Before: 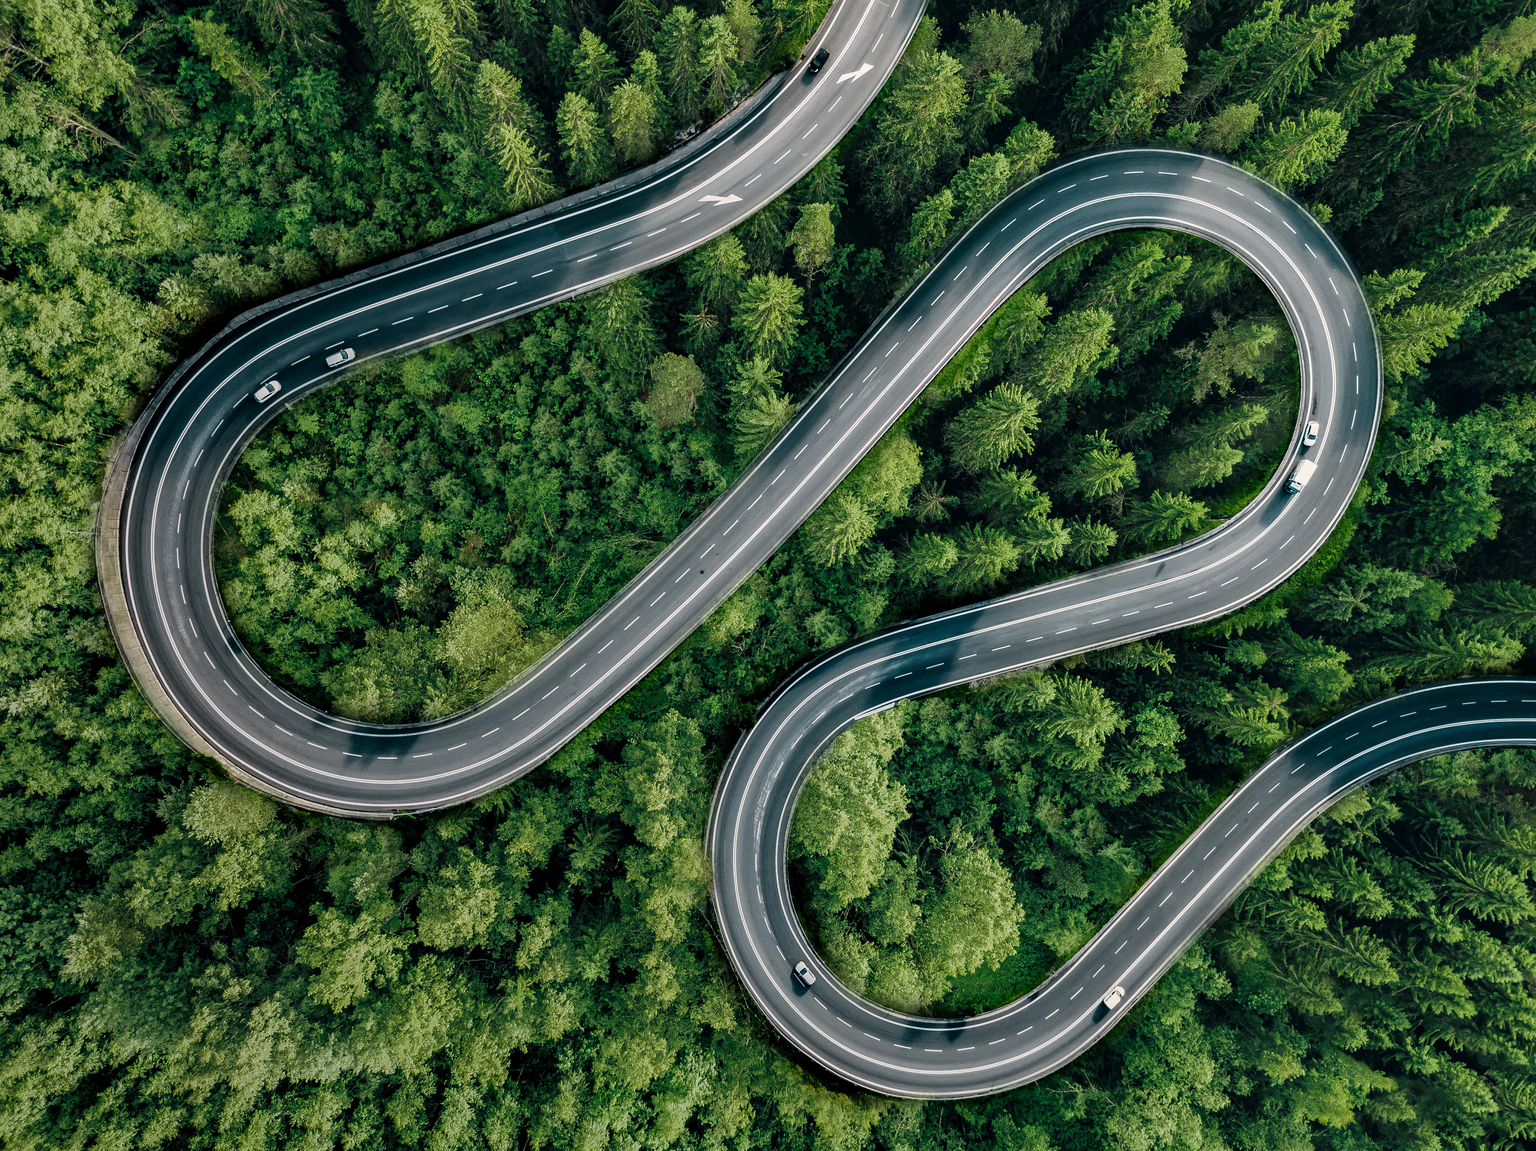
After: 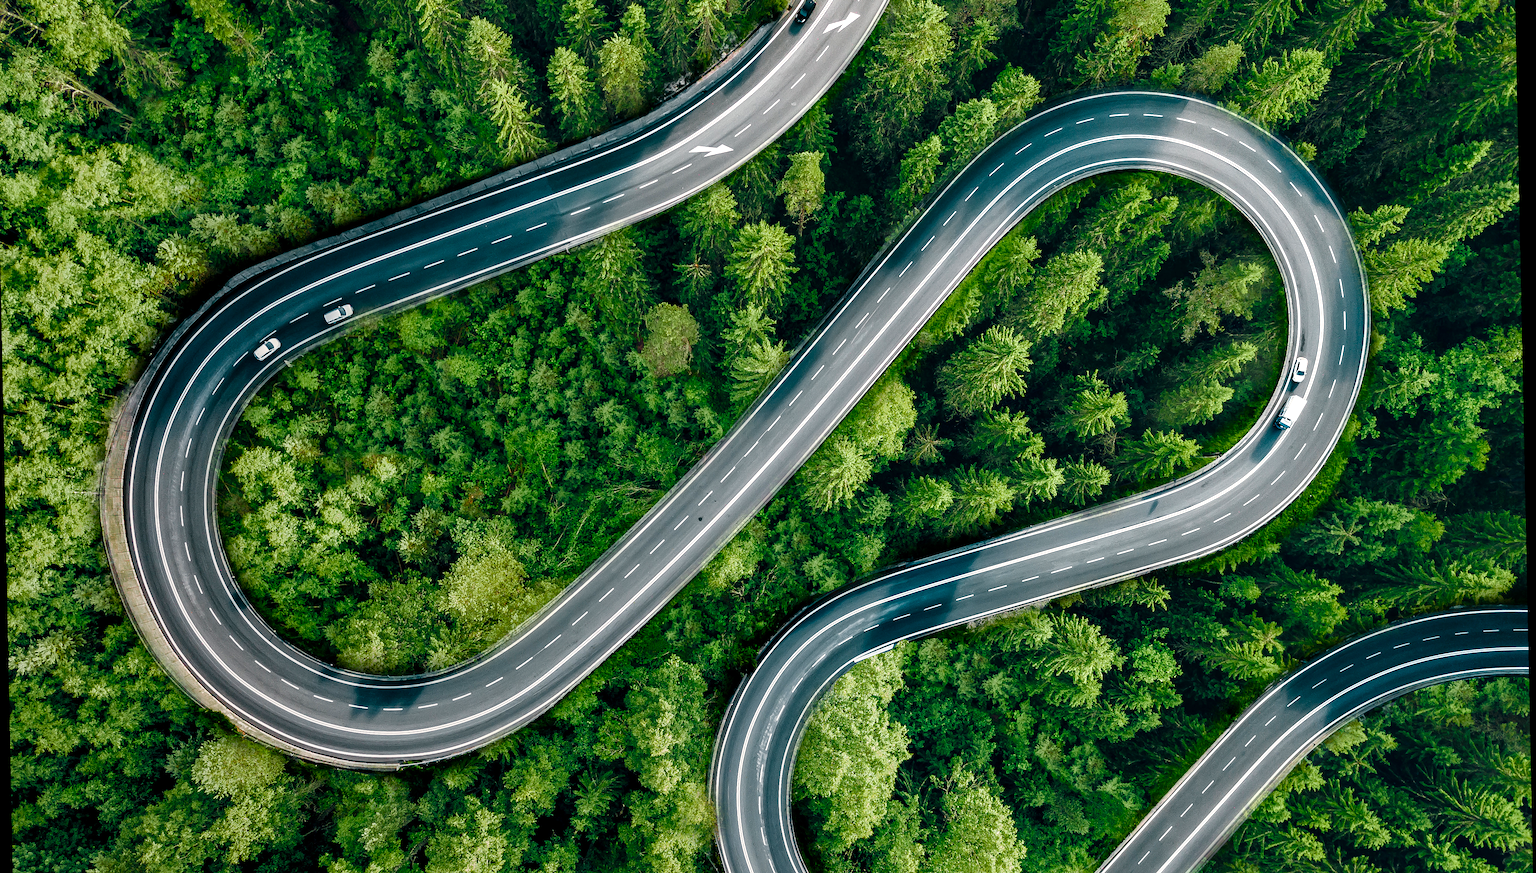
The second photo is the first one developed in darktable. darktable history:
color balance rgb: perceptual saturation grading › global saturation 25%, perceptual saturation grading › highlights -50%, perceptual saturation grading › shadows 30%, perceptual brilliance grading › global brilliance 12%, global vibrance 20%
crop: left 0.387%, top 5.469%, bottom 19.809%
rotate and perspective: rotation -1.17°, automatic cropping off
